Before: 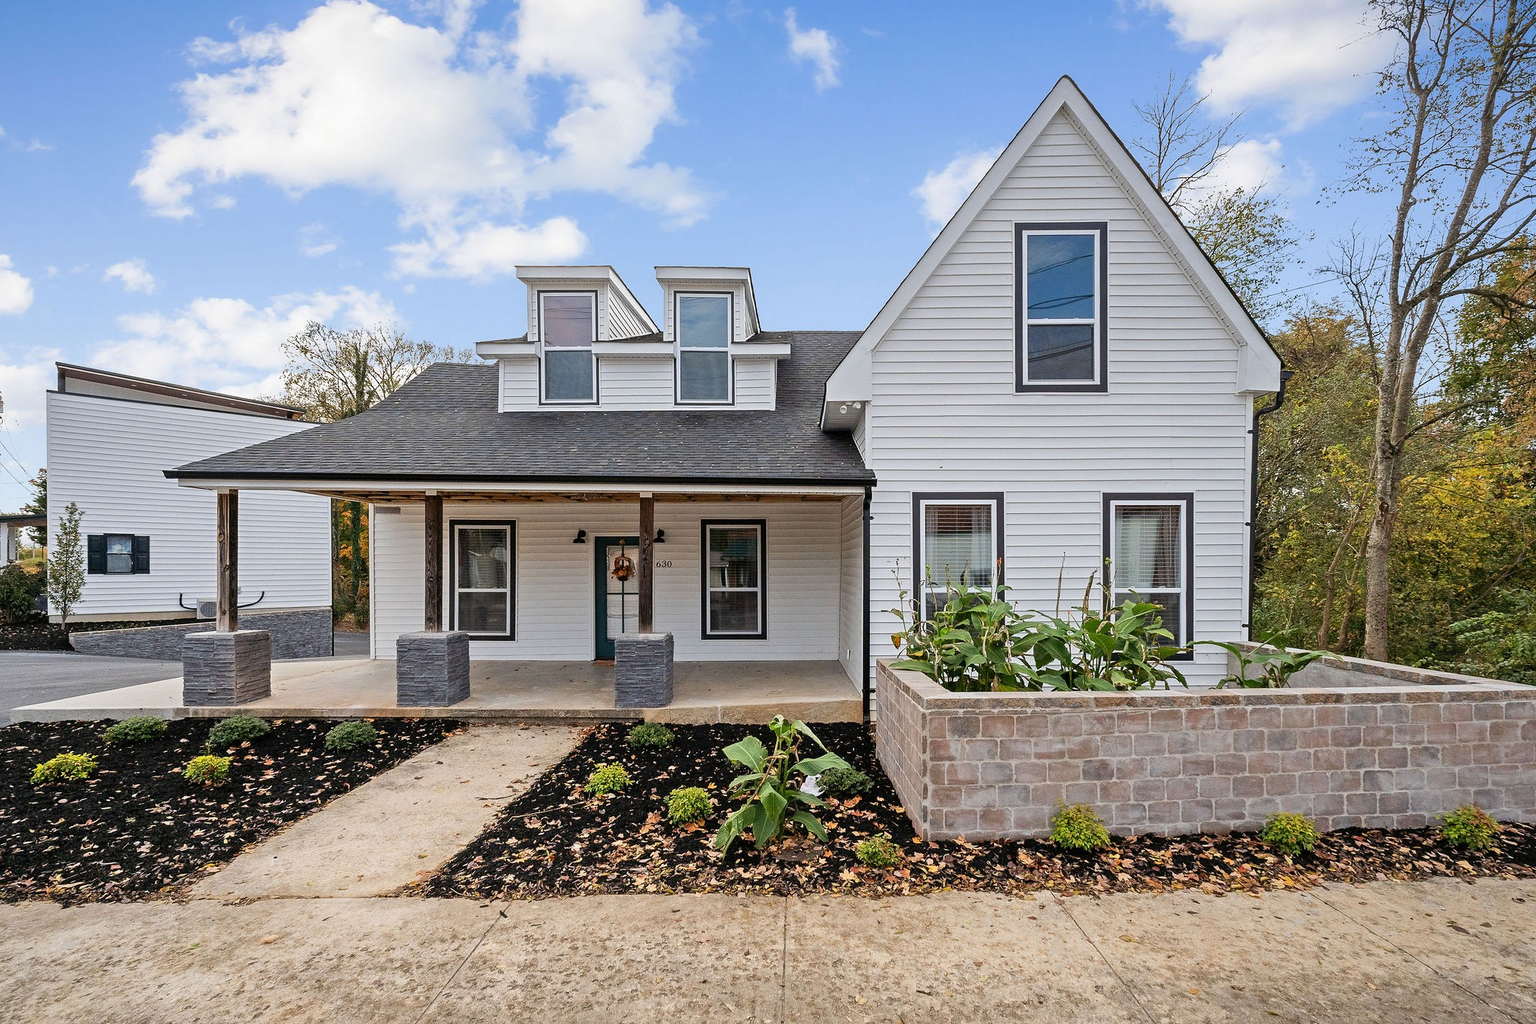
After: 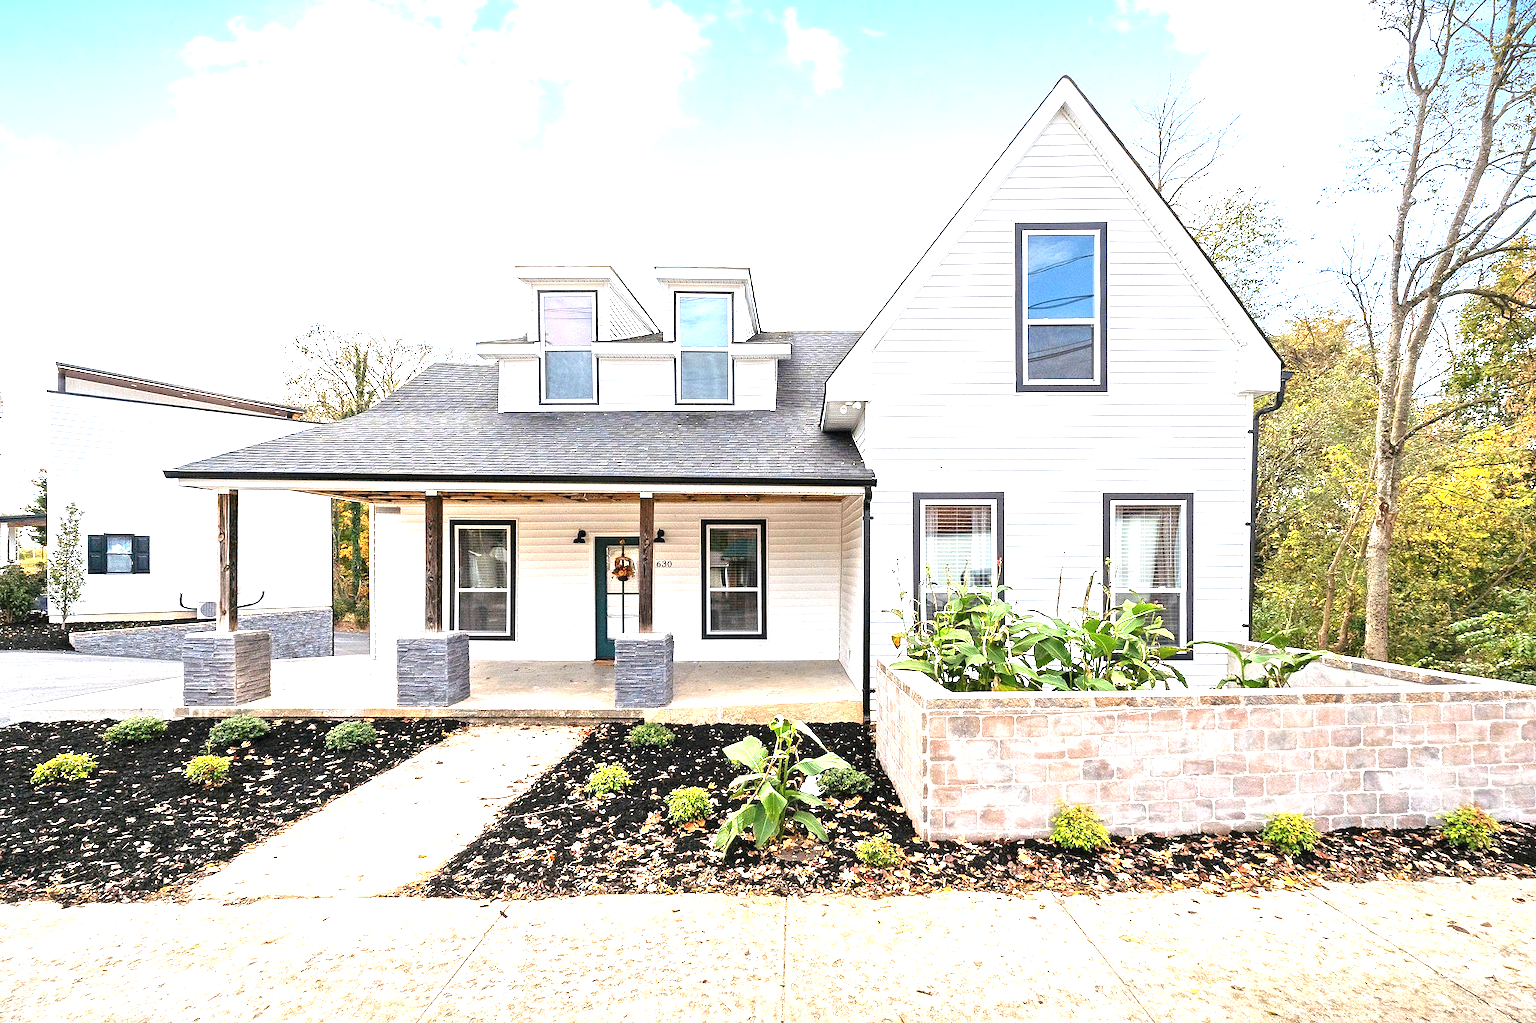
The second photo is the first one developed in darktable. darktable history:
exposure: black level correction 0, exposure 1.875 EV, compensate highlight preservation false
